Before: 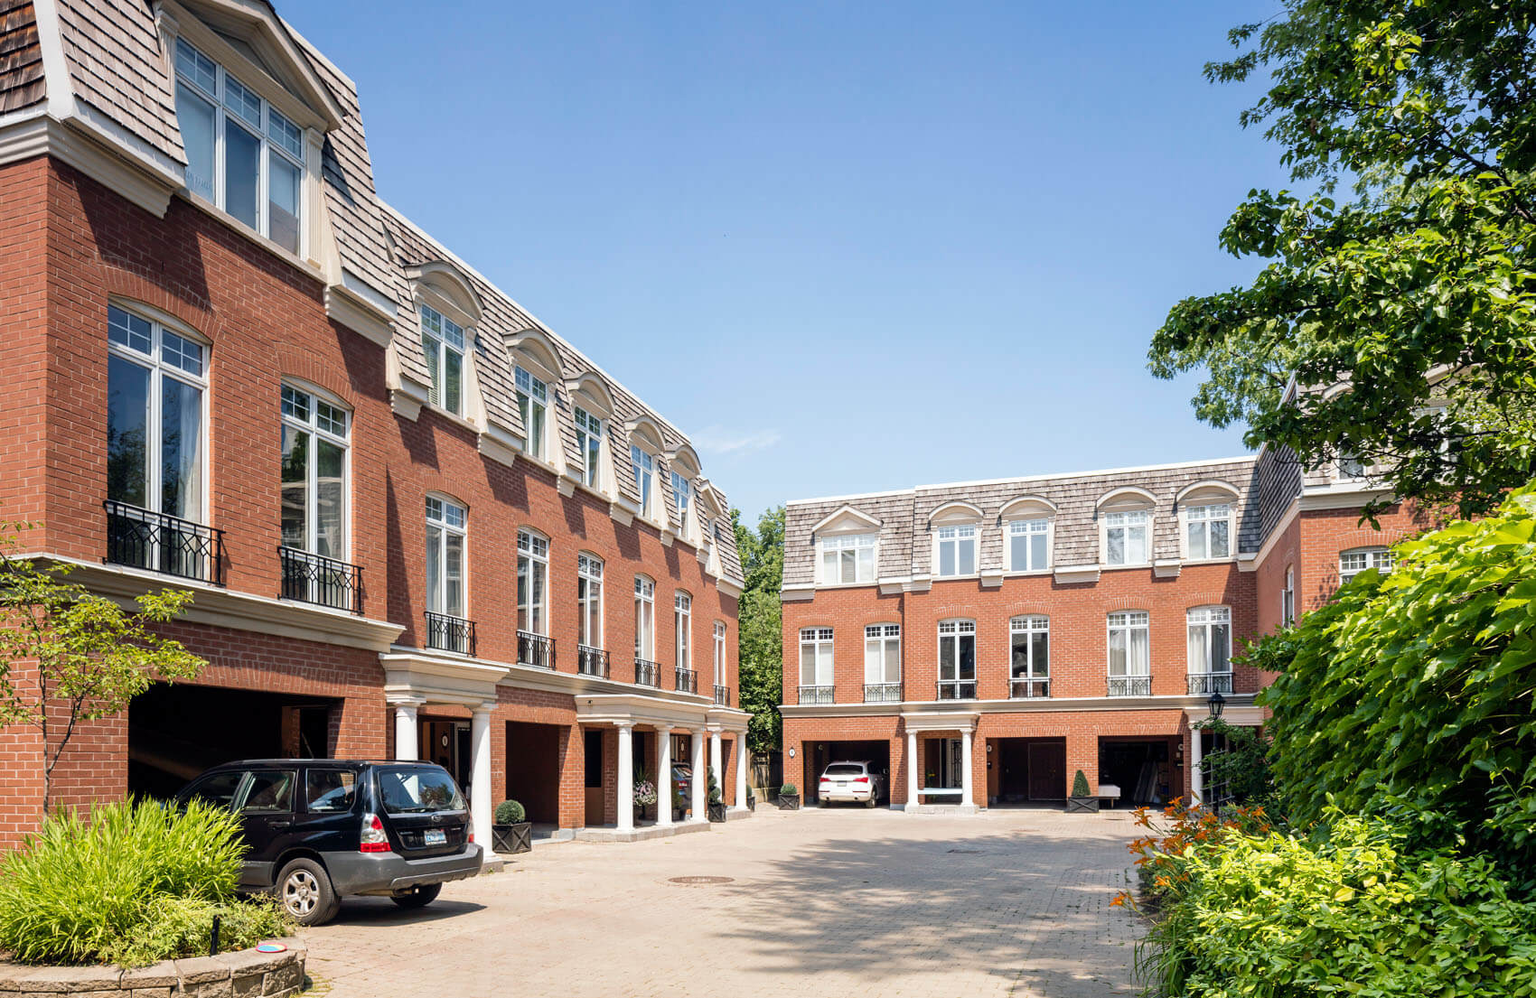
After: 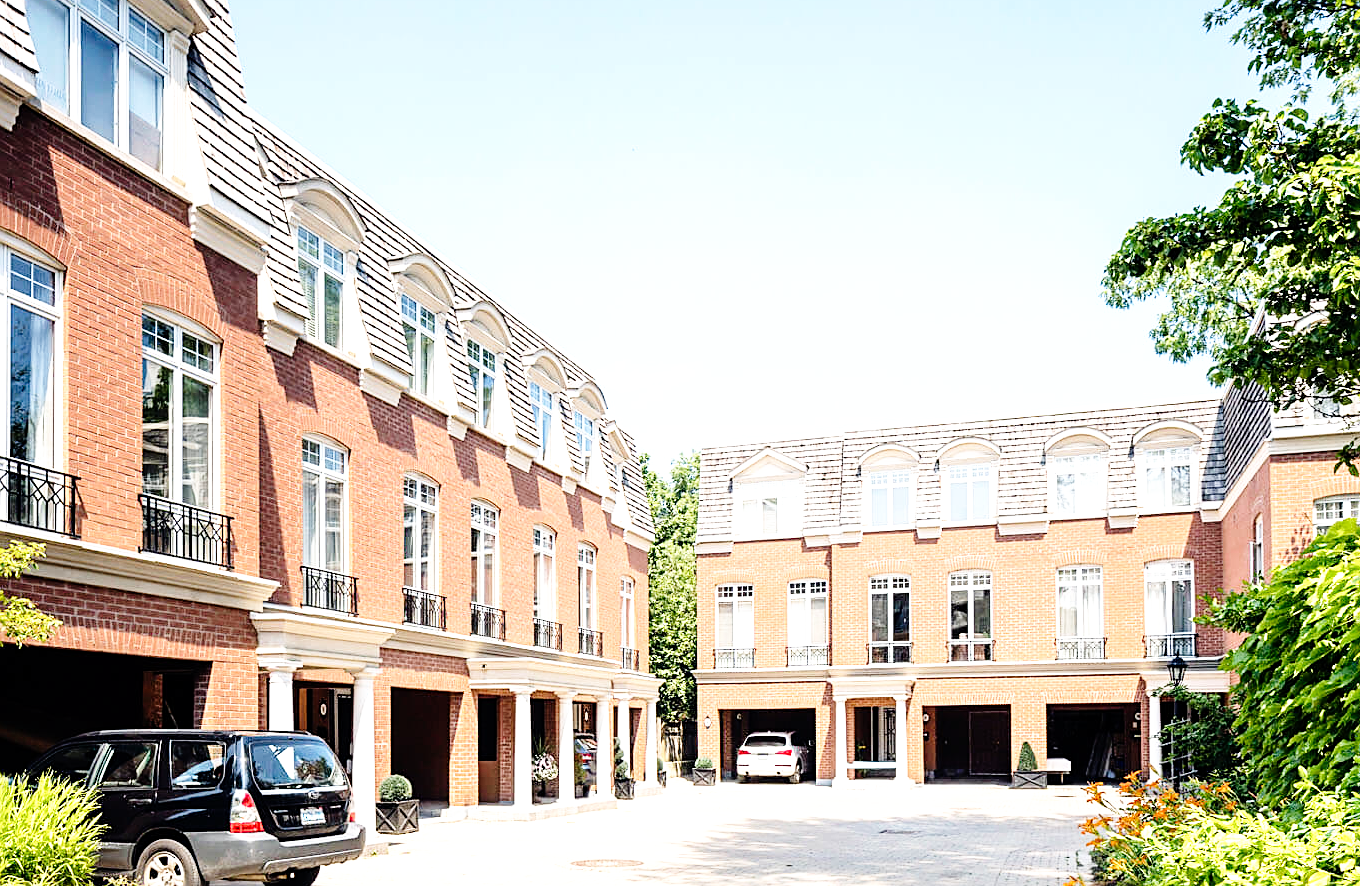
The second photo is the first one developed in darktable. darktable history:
base curve: curves: ch0 [(0, 0) (0.008, 0.007) (0.022, 0.029) (0.048, 0.089) (0.092, 0.197) (0.191, 0.399) (0.275, 0.534) (0.357, 0.65) (0.477, 0.78) (0.542, 0.833) (0.799, 0.973) (1, 1)], preserve colors none
tone equalizer: -8 EV -0.764 EV, -7 EV -0.696 EV, -6 EV -0.626 EV, -5 EV -0.408 EV, -3 EV 0.369 EV, -2 EV 0.6 EV, -1 EV 0.686 EV, +0 EV 0.753 EV
crop and rotate: left 9.965%, top 10.045%, right 10%, bottom 9.707%
sharpen: amount 0.538
